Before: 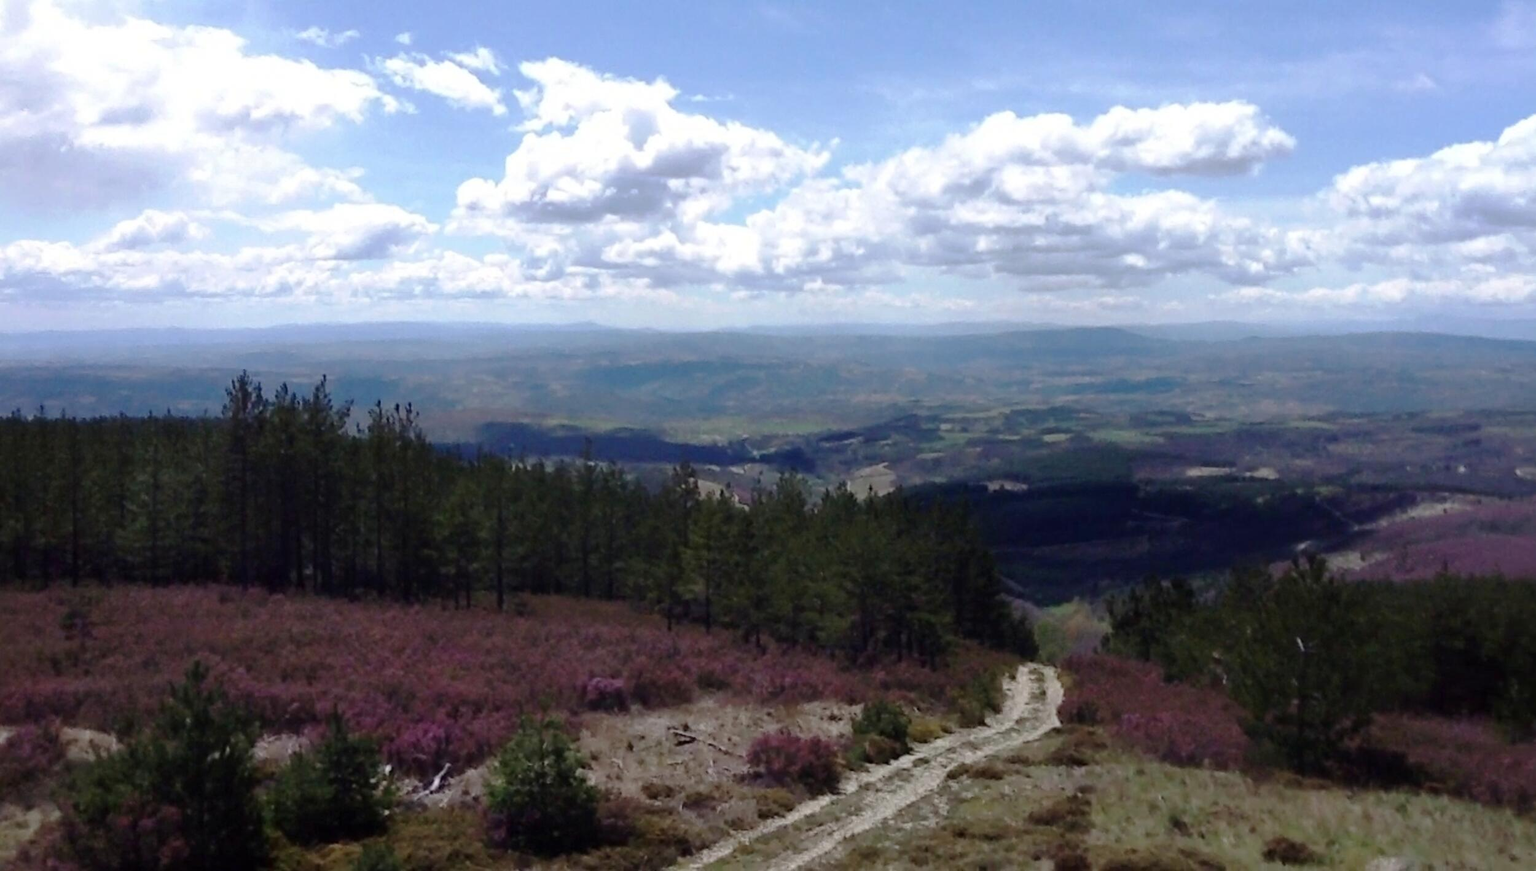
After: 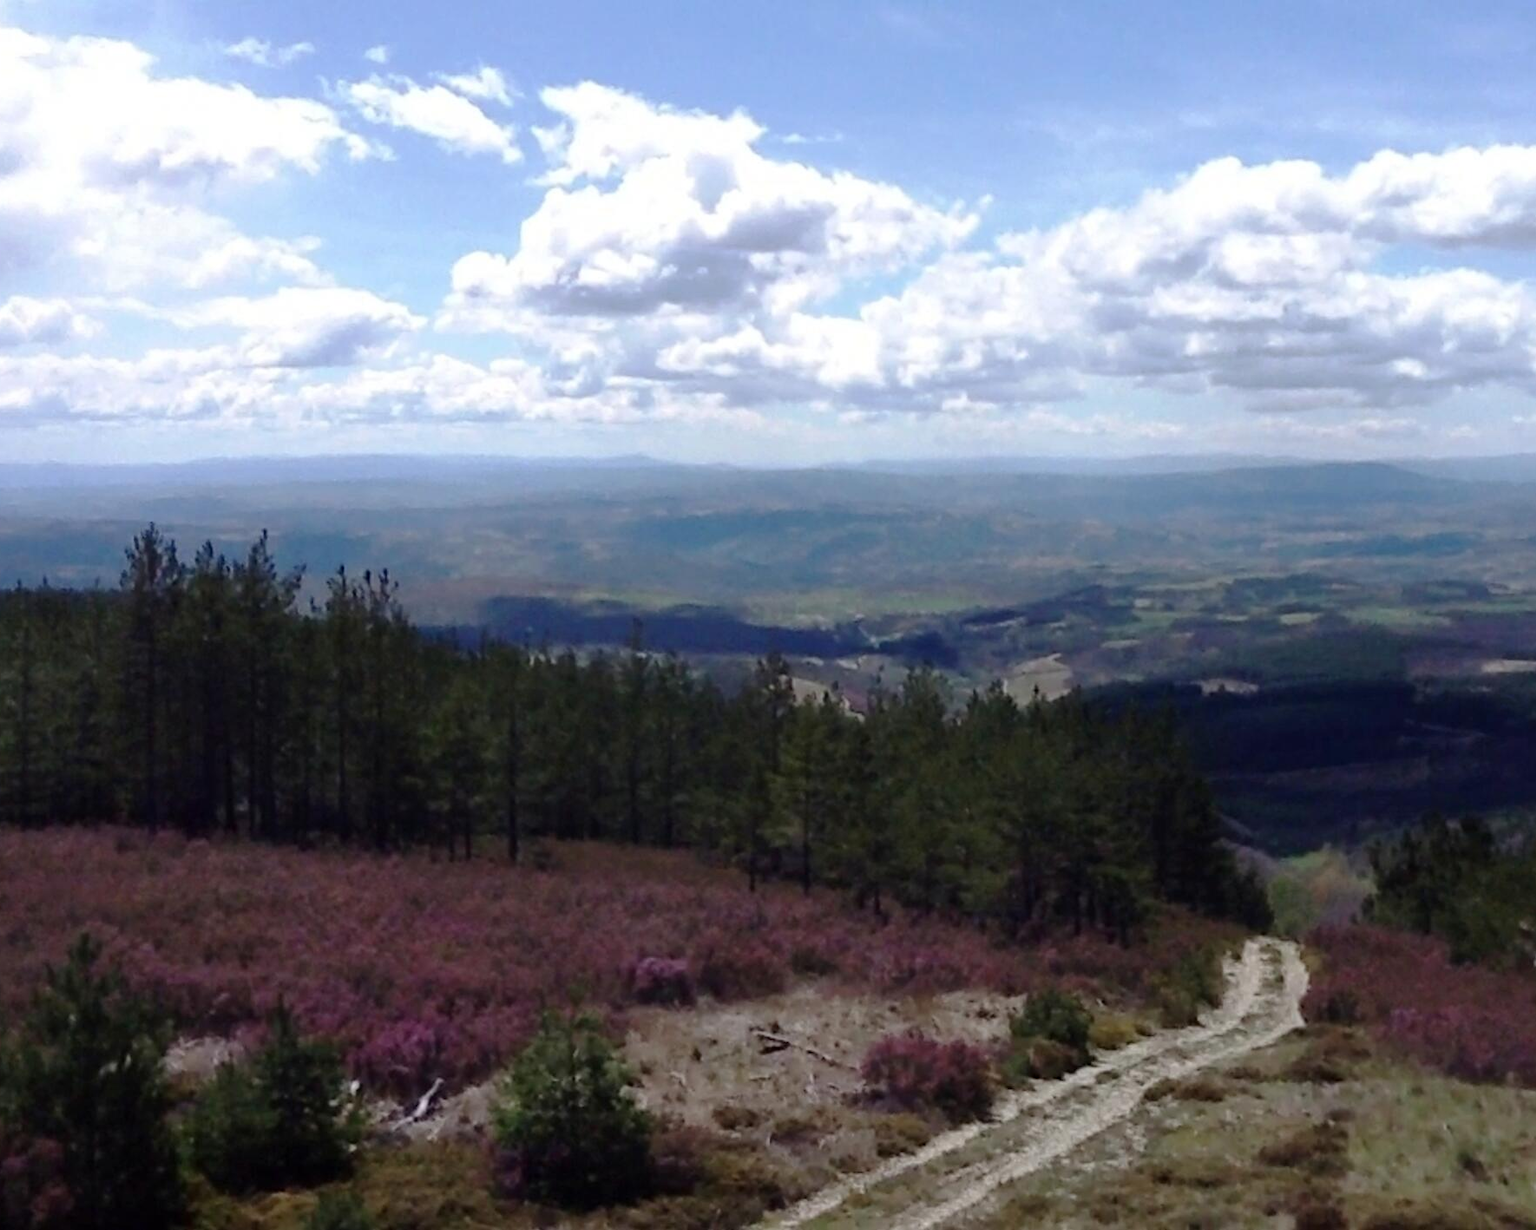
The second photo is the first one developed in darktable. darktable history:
crop and rotate: left 8.994%, right 20.176%
